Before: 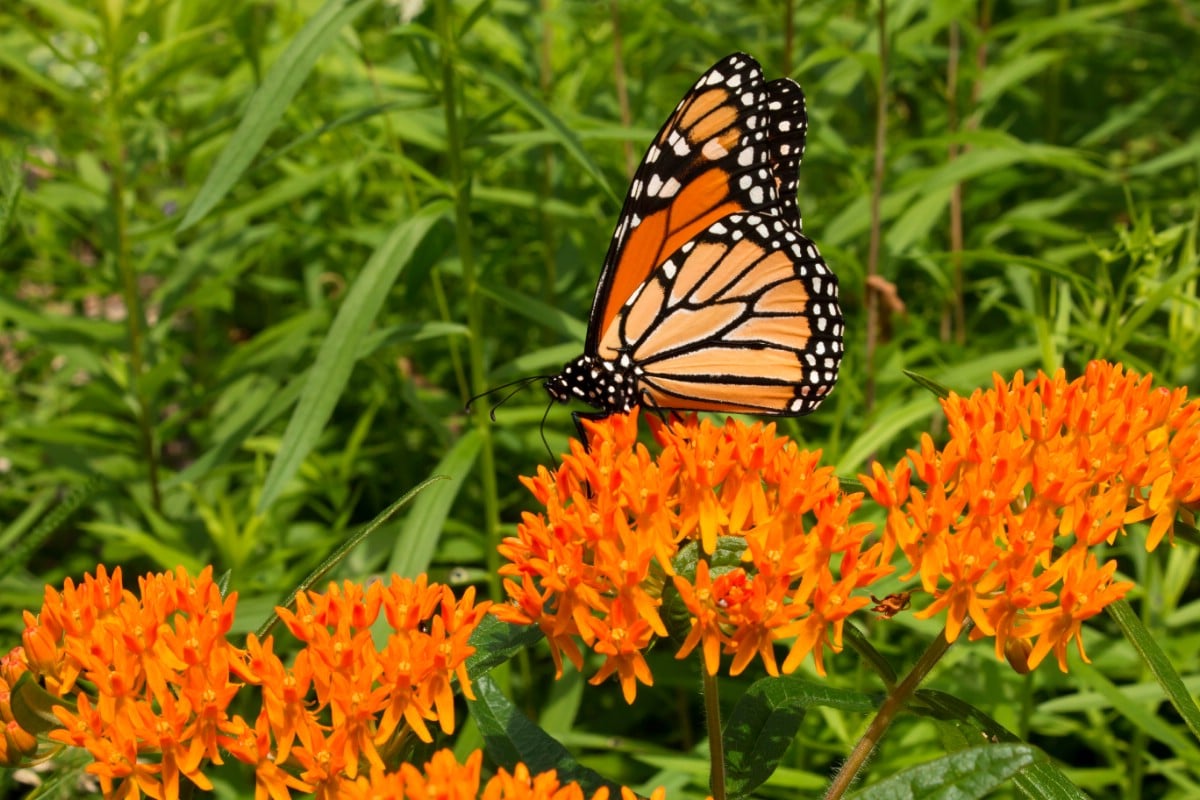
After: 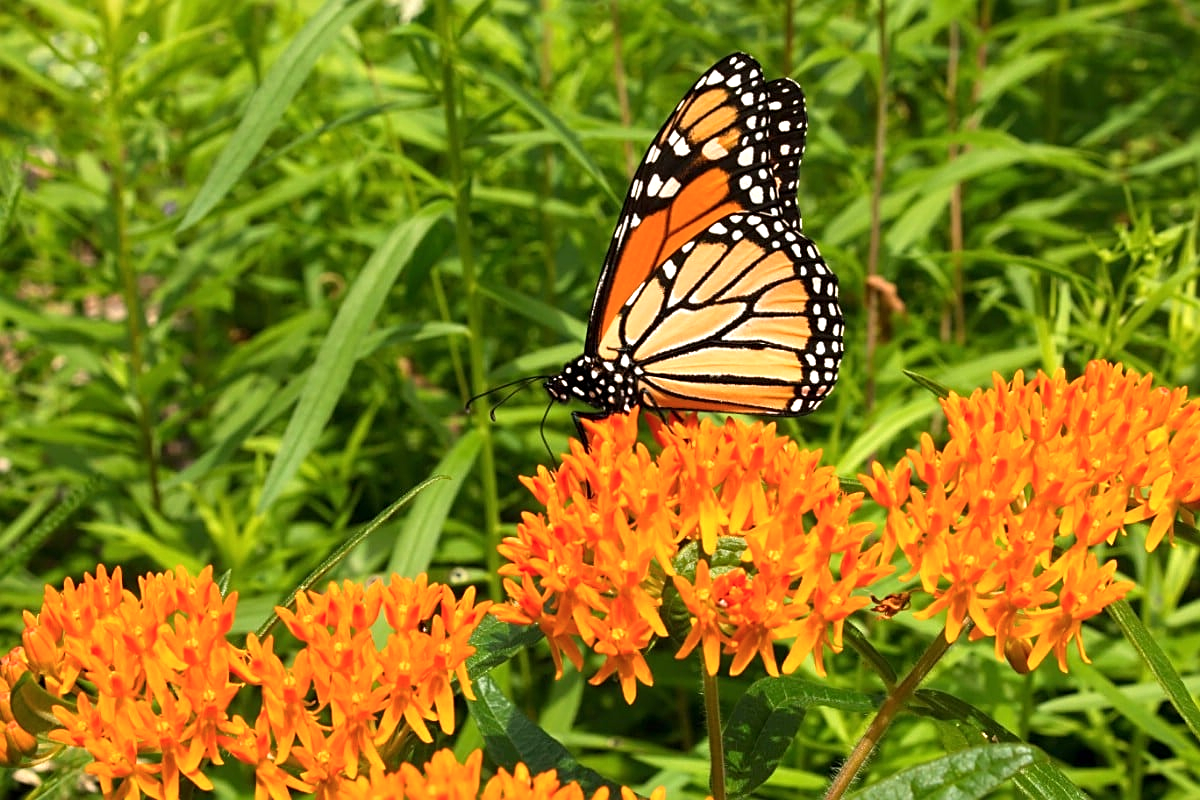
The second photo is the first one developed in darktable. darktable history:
exposure: exposure 0.563 EV, compensate exposure bias true, compensate highlight preservation false
sharpen: on, module defaults
color balance rgb: perceptual saturation grading › global saturation 0.115%, global vibrance 2.869%
